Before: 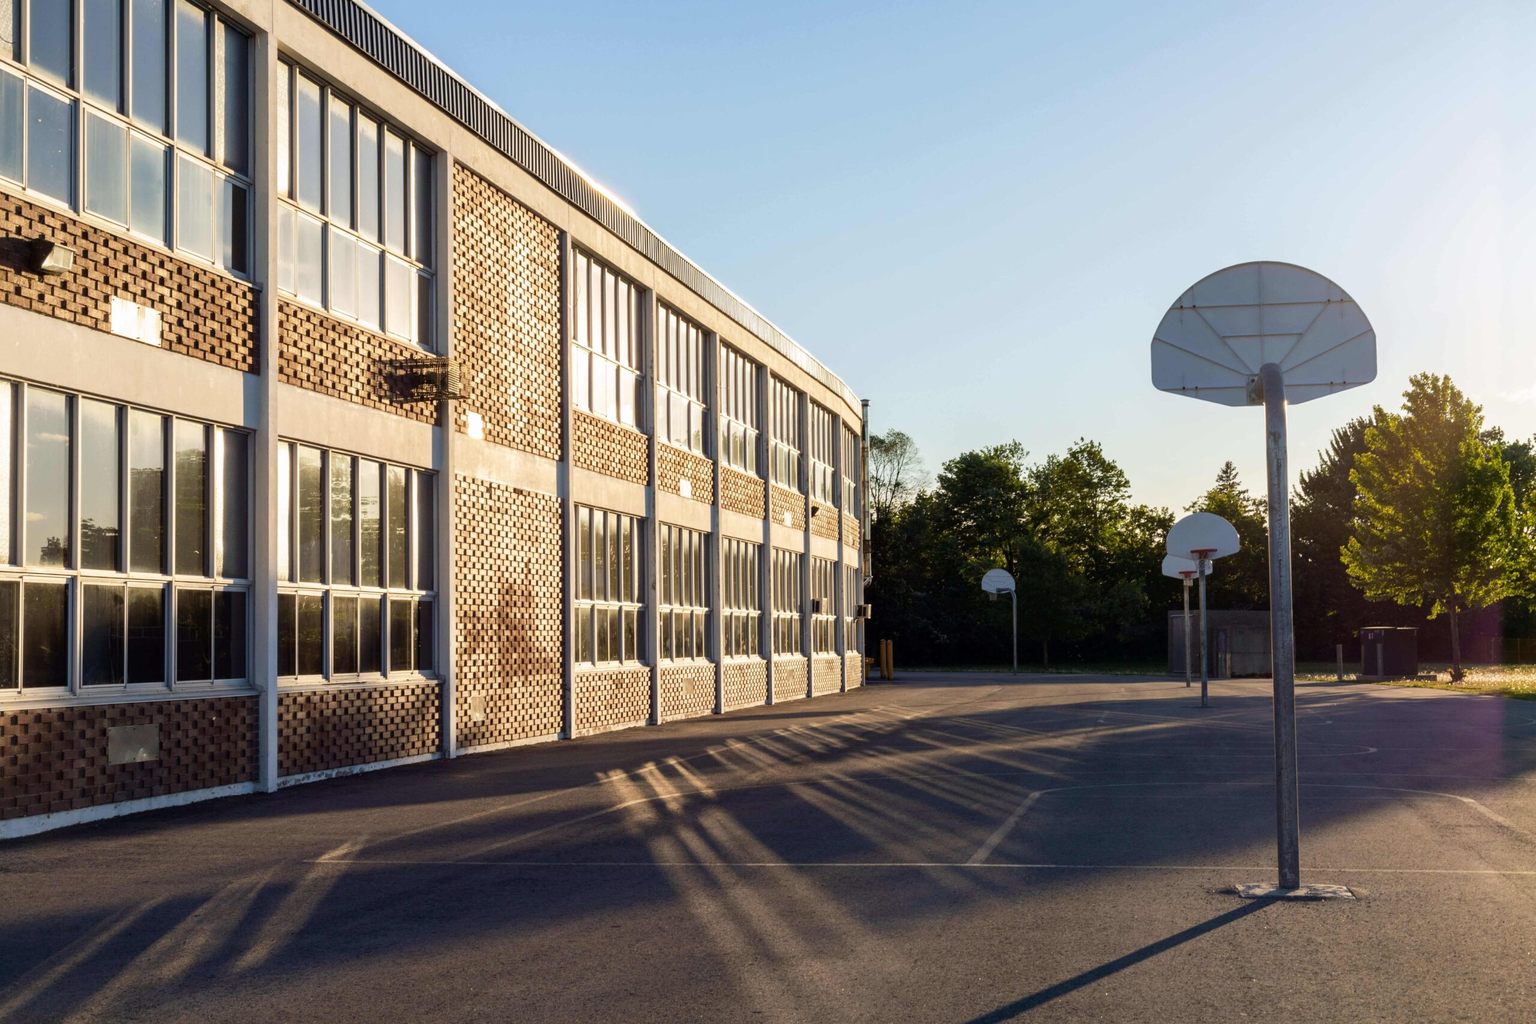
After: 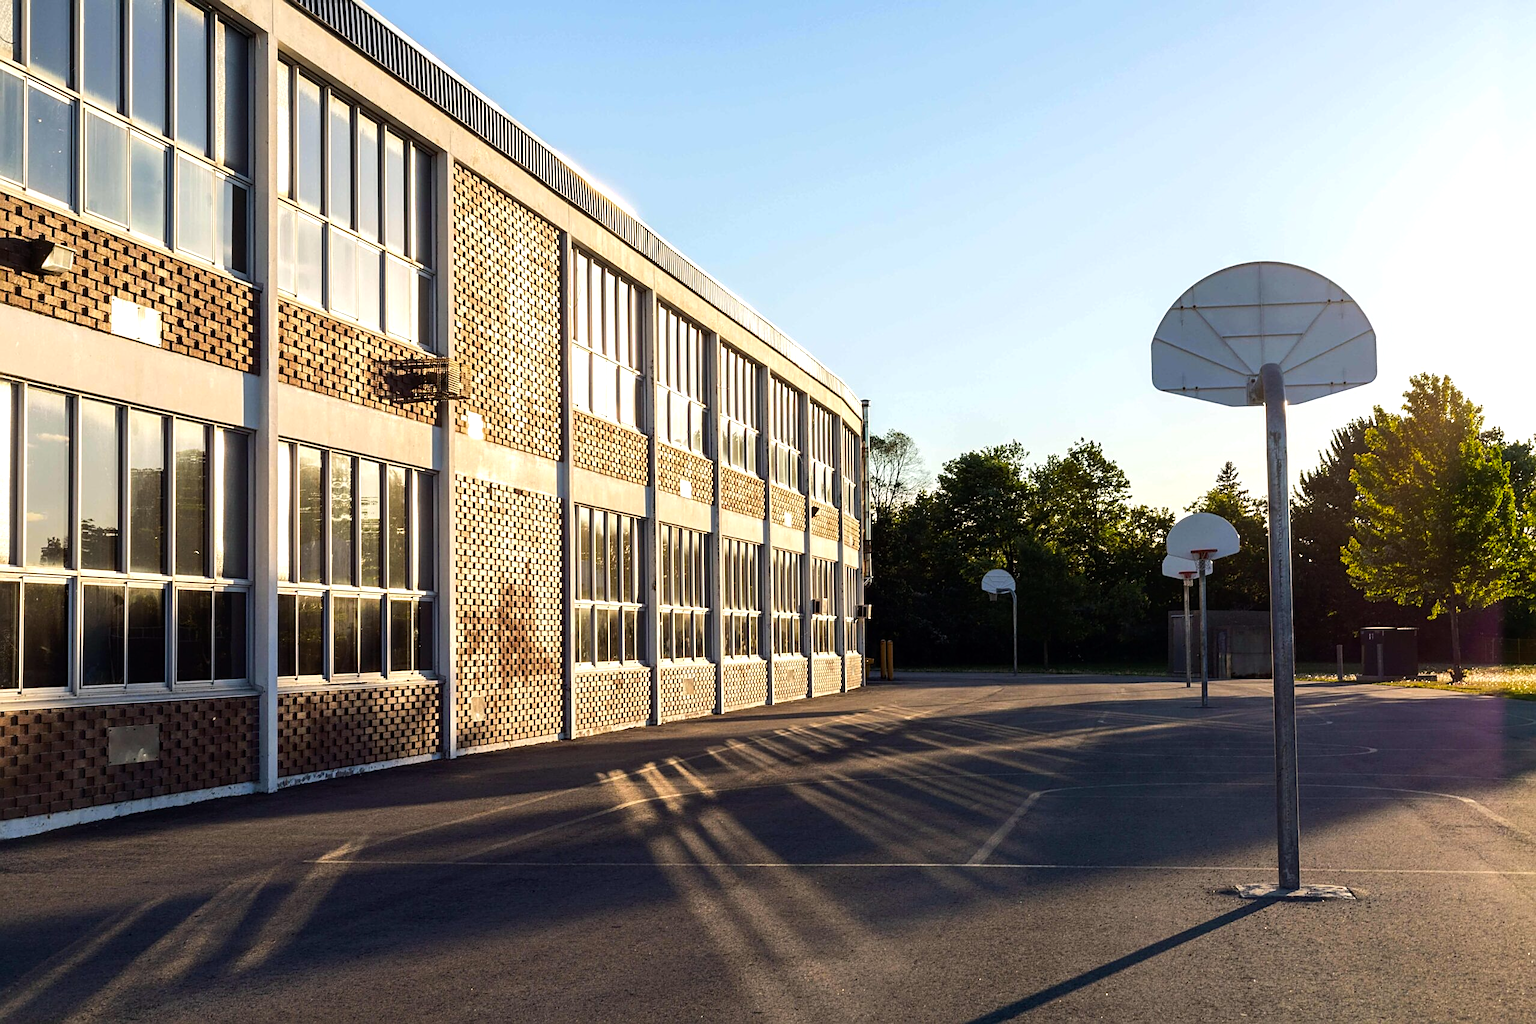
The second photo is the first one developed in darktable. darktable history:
tone equalizer: -8 EV -0.417 EV, -7 EV -0.389 EV, -6 EV -0.333 EV, -5 EV -0.222 EV, -3 EV 0.222 EV, -2 EV 0.333 EV, -1 EV 0.389 EV, +0 EV 0.417 EV, edges refinement/feathering 500, mask exposure compensation -1.57 EV, preserve details no
sharpen: on, module defaults
vibrance: vibrance 100%
